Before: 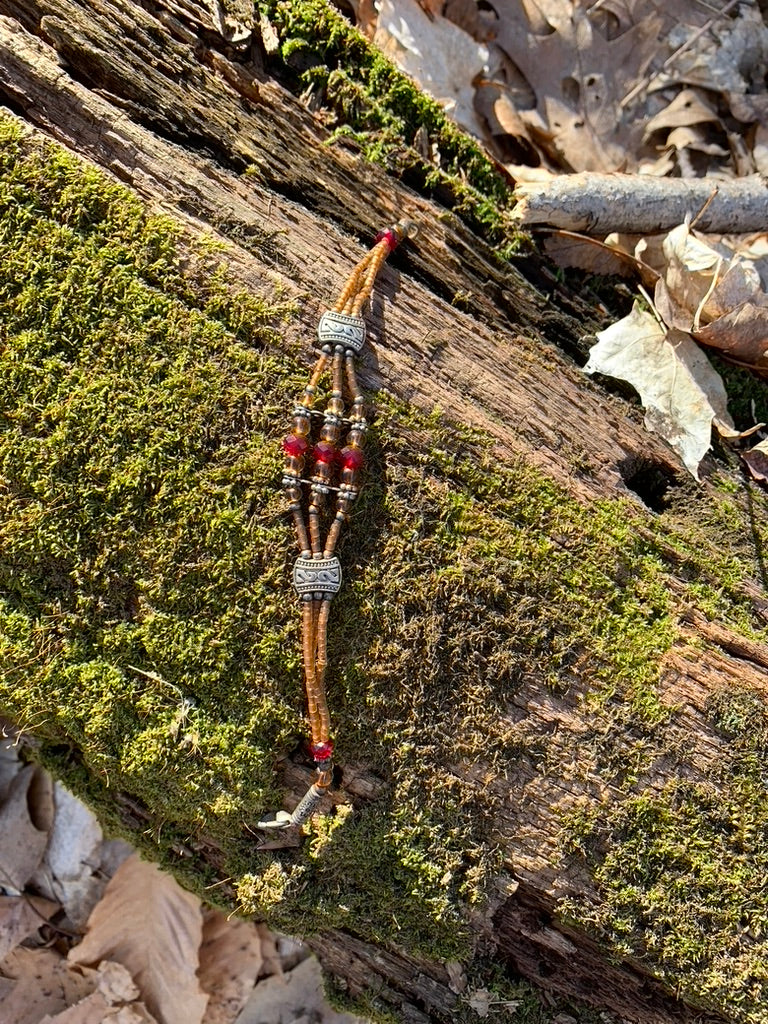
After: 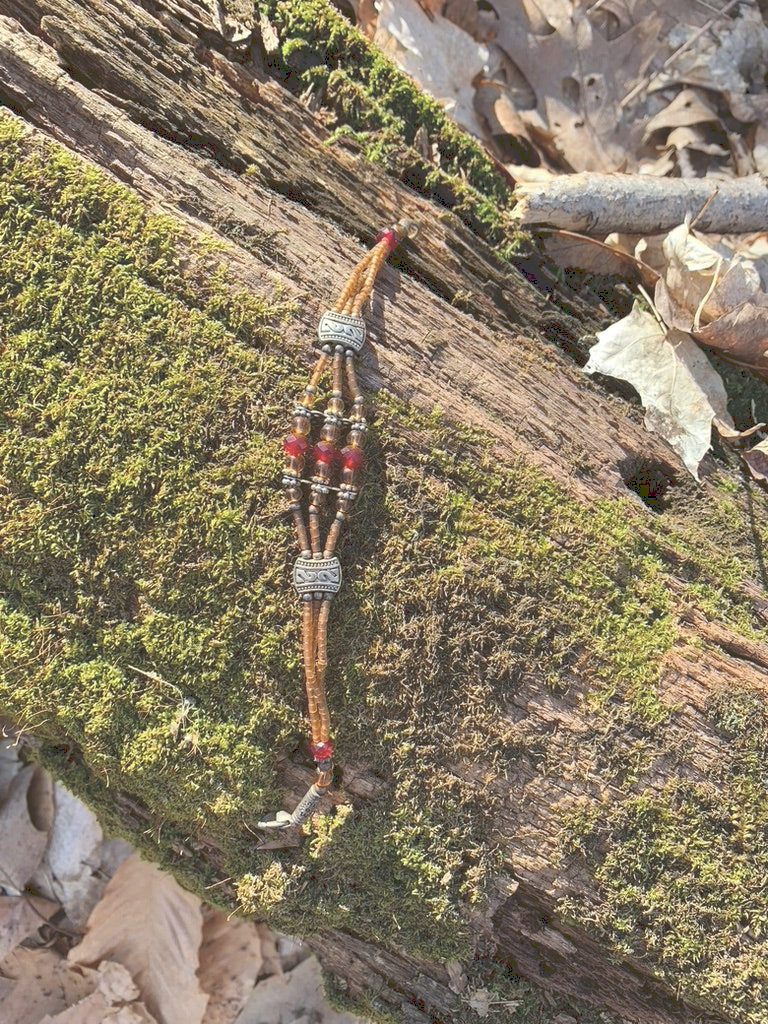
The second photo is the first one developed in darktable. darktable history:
tone curve: curves: ch0 [(0, 0) (0.003, 0.238) (0.011, 0.238) (0.025, 0.242) (0.044, 0.256) (0.069, 0.277) (0.1, 0.294) (0.136, 0.315) (0.177, 0.345) (0.224, 0.379) (0.277, 0.419) (0.335, 0.463) (0.399, 0.511) (0.468, 0.566) (0.543, 0.627) (0.623, 0.687) (0.709, 0.75) (0.801, 0.824) (0.898, 0.89) (1, 1)], preserve colors none
